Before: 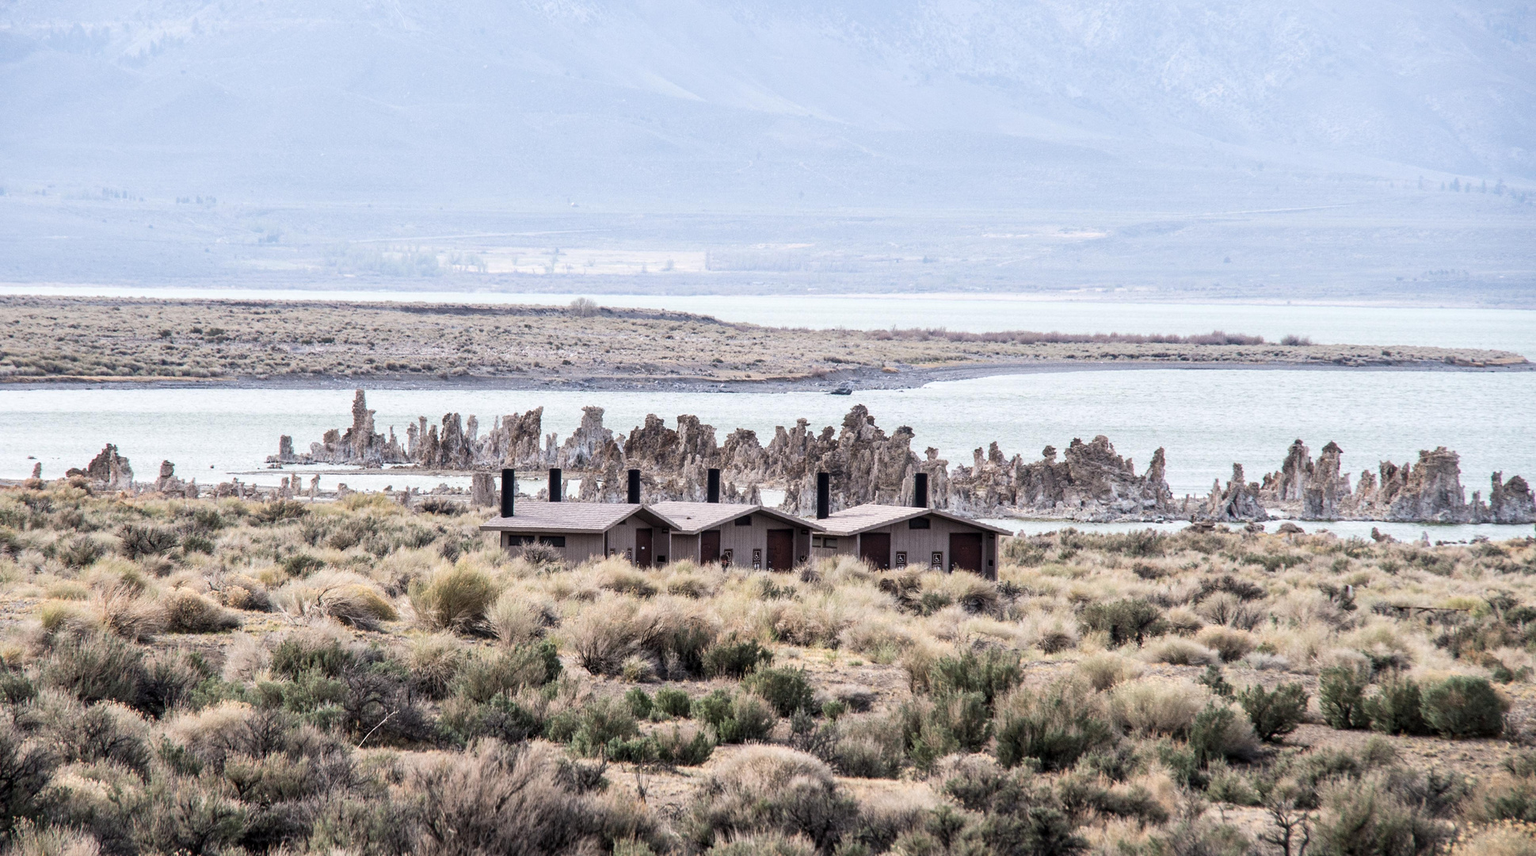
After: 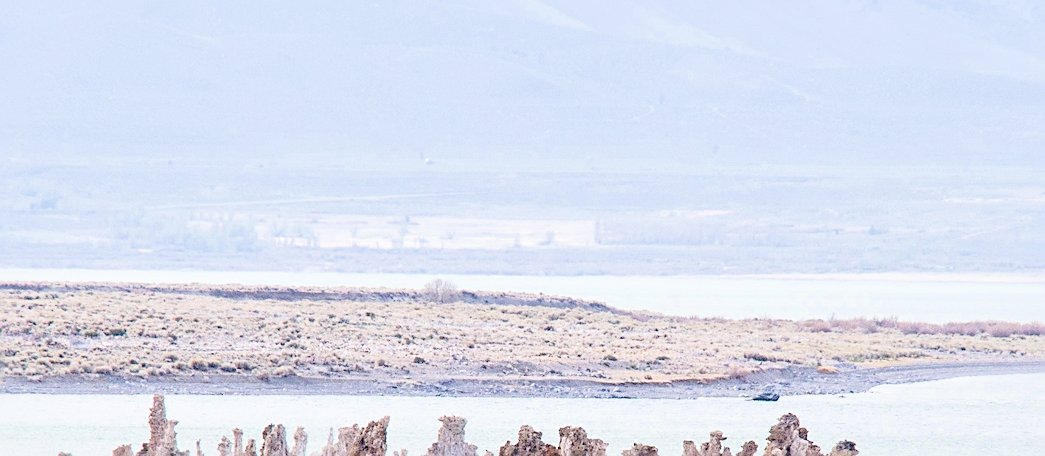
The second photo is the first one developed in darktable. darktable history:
sharpen: on, module defaults
exposure: black level correction 0.009, exposure 1.425 EV, compensate highlight preservation false
crop: left 15.306%, top 9.065%, right 30.789%, bottom 48.638%
local contrast: mode bilateral grid, contrast 20, coarseness 50, detail 120%, midtone range 0.2
filmic rgb: black relative exposure -7.65 EV, white relative exposure 4.56 EV, hardness 3.61
color balance rgb: perceptual saturation grading › global saturation 25%, perceptual brilliance grading › mid-tones 10%, perceptual brilliance grading › shadows 15%, global vibrance 20%
